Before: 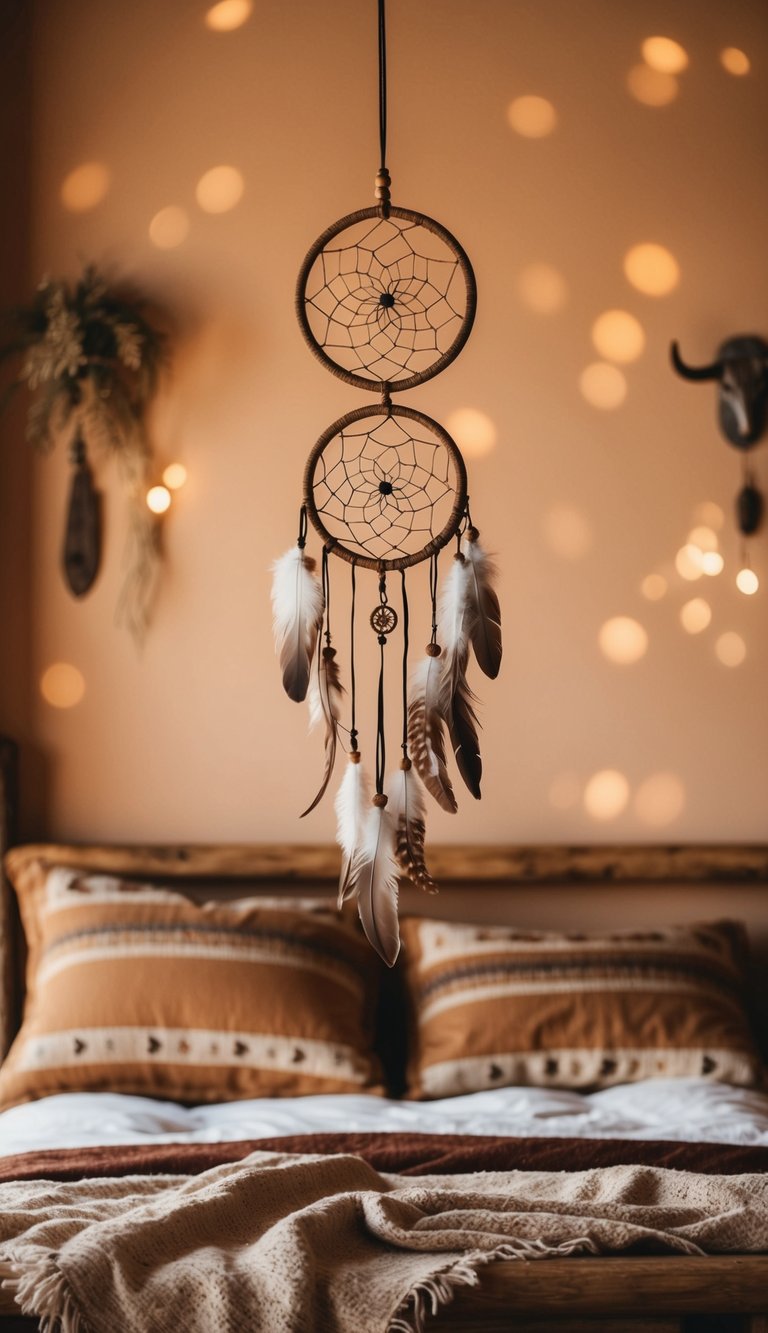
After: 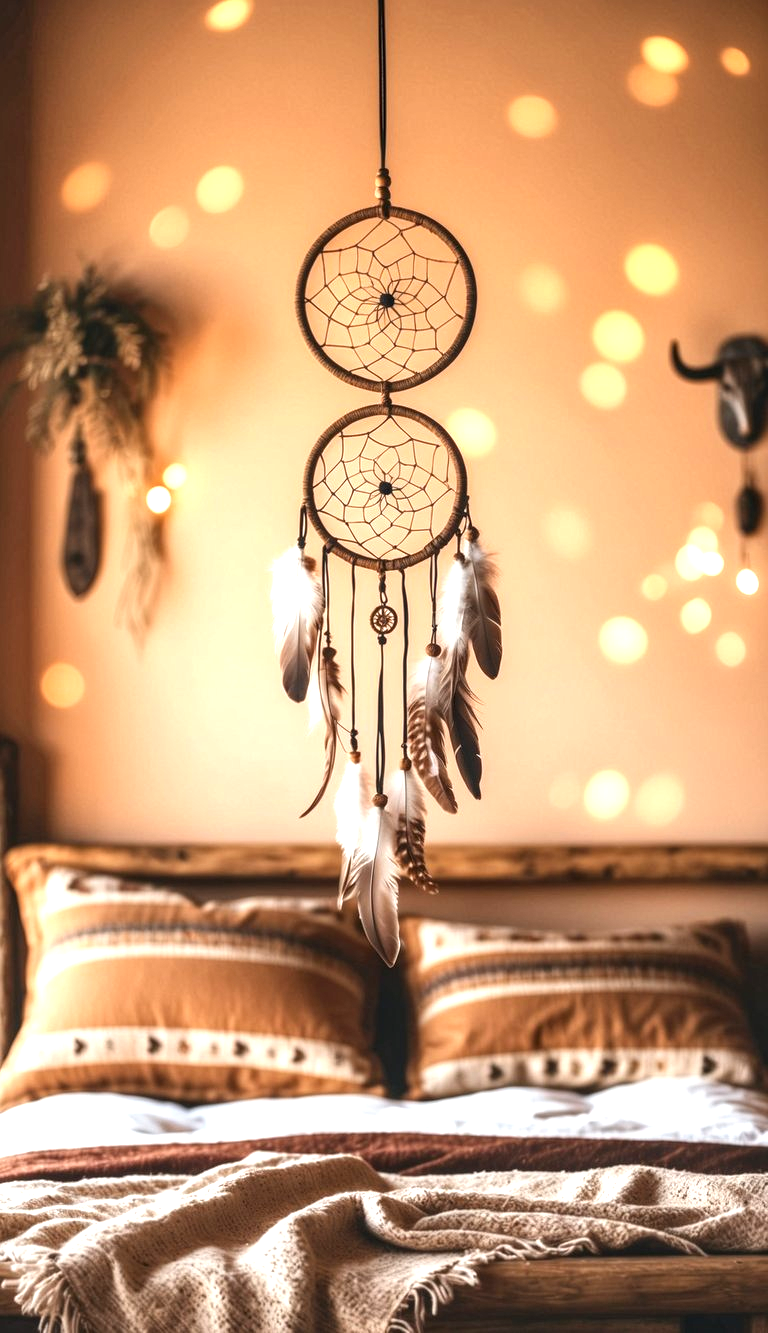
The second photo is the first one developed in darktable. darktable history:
exposure: black level correction 0, exposure 1.1 EV, compensate exposure bias true, compensate highlight preservation false
local contrast: detail 130%
